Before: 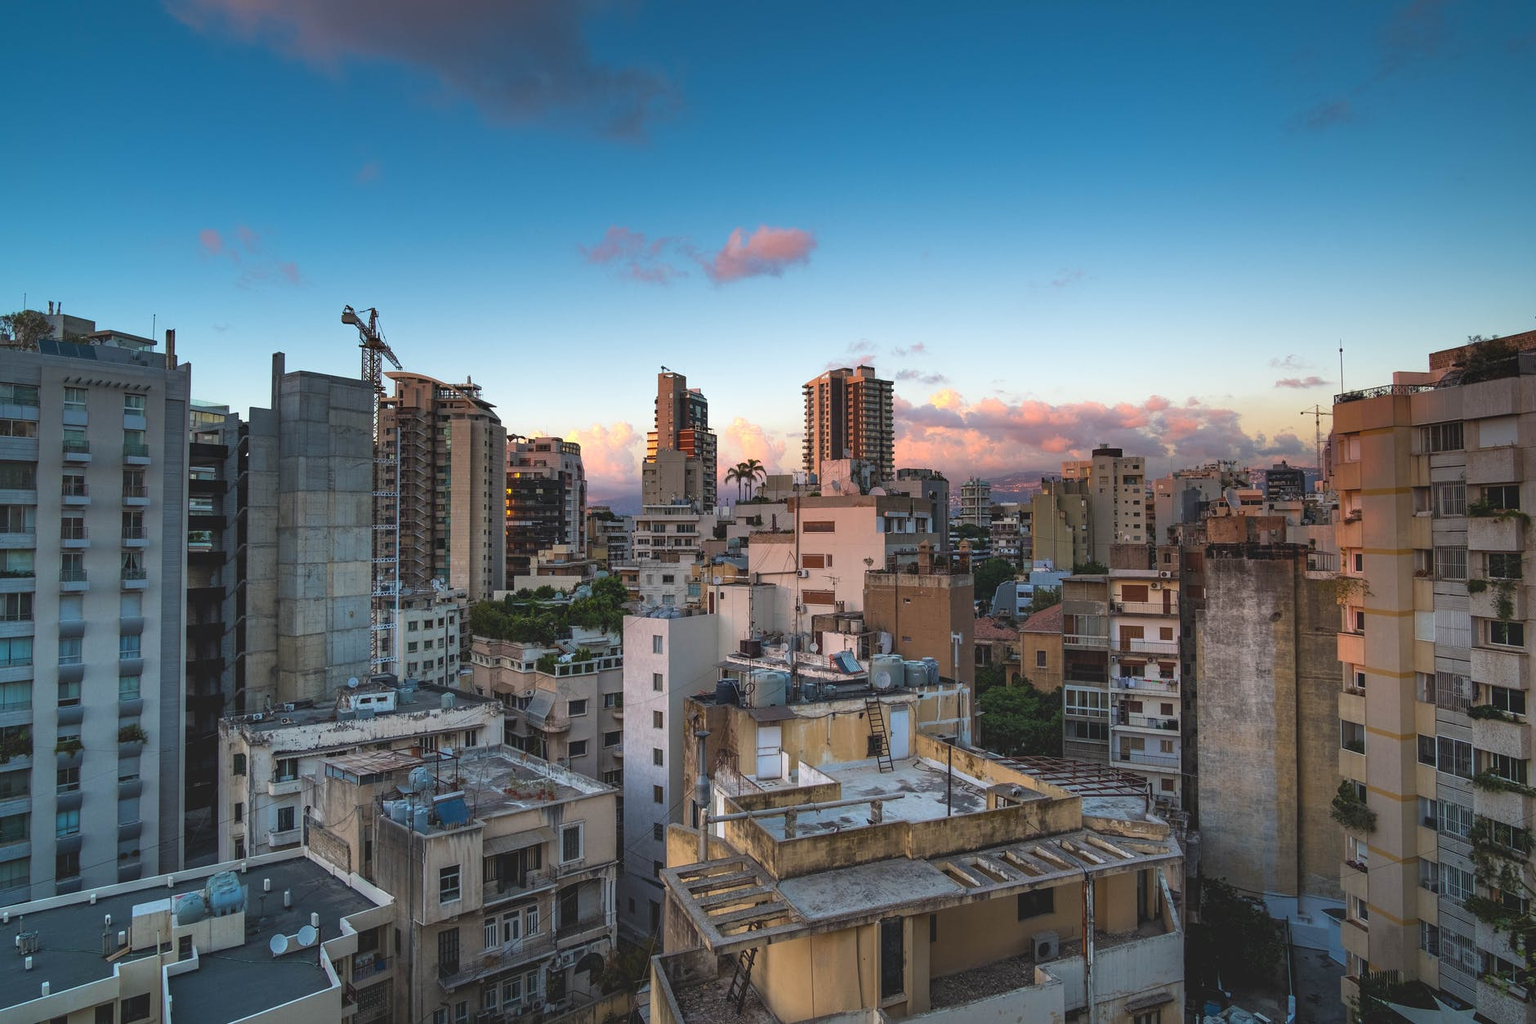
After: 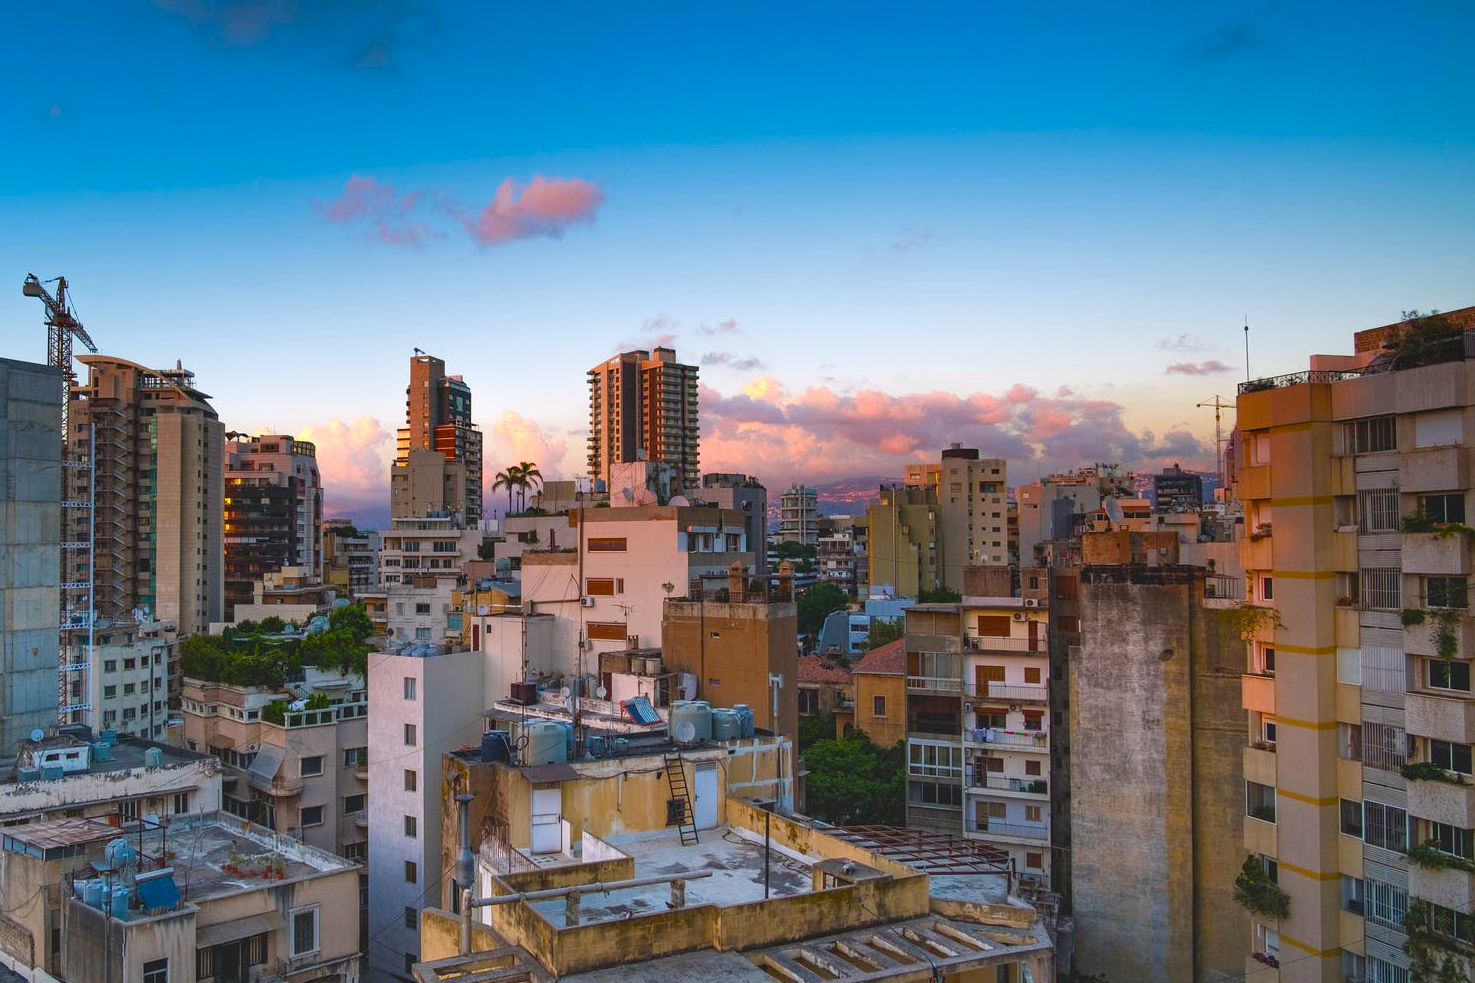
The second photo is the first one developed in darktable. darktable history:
crop and rotate: left 21.106%, top 7.998%, right 0.393%, bottom 13.486%
color balance rgb: highlights gain › chroma 1.496%, highlights gain › hue 306.98°, linear chroma grading › shadows 9.662%, linear chroma grading › highlights 11.014%, linear chroma grading › global chroma 15.484%, linear chroma grading › mid-tones 14.846%, perceptual saturation grading › global saturation 25.013%, perceptual saturation grading › highlights -50.128%, perceptual saturation grading › shadows 30.88%
